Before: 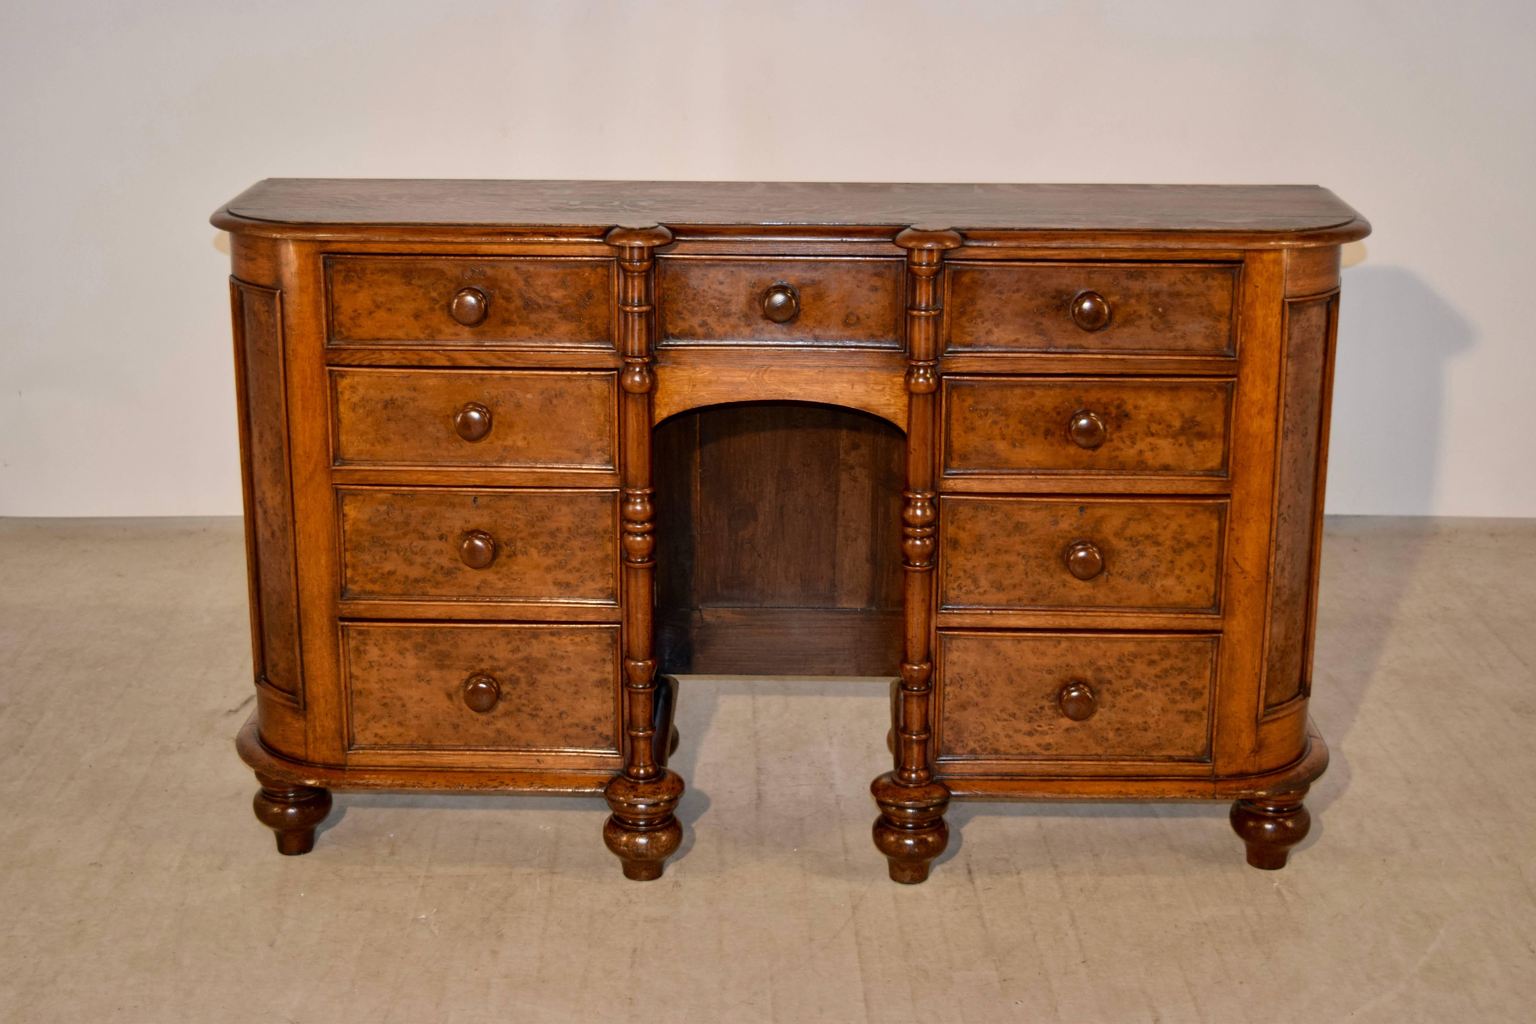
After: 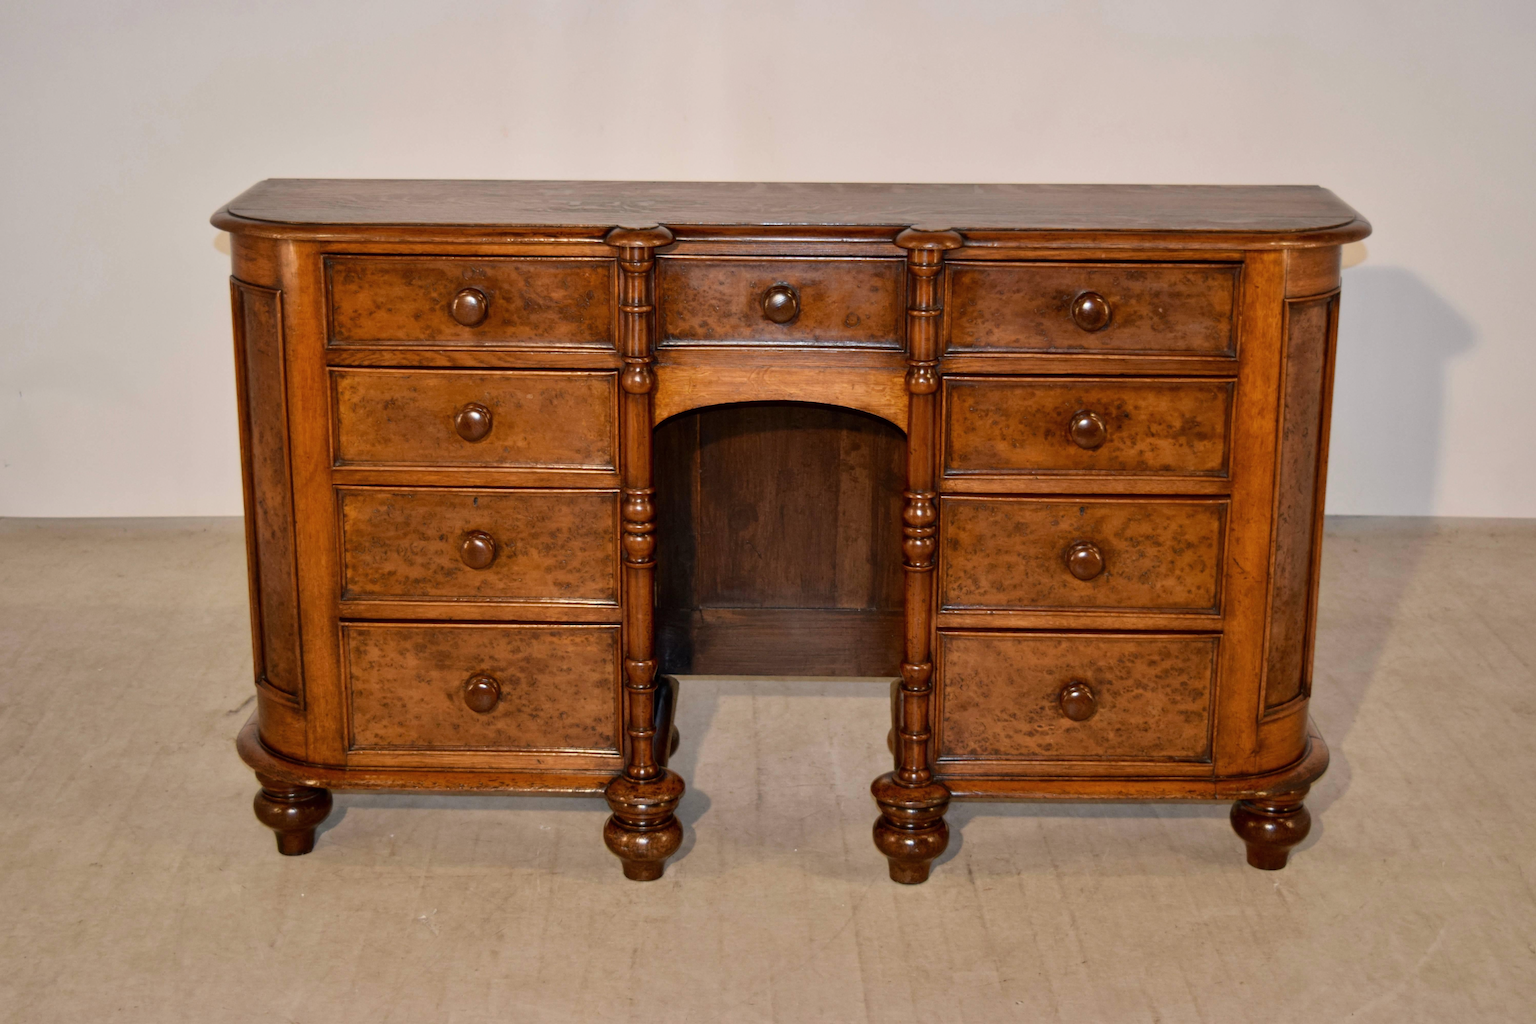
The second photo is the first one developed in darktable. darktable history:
contrast brightness saturation: saturation -0.036
